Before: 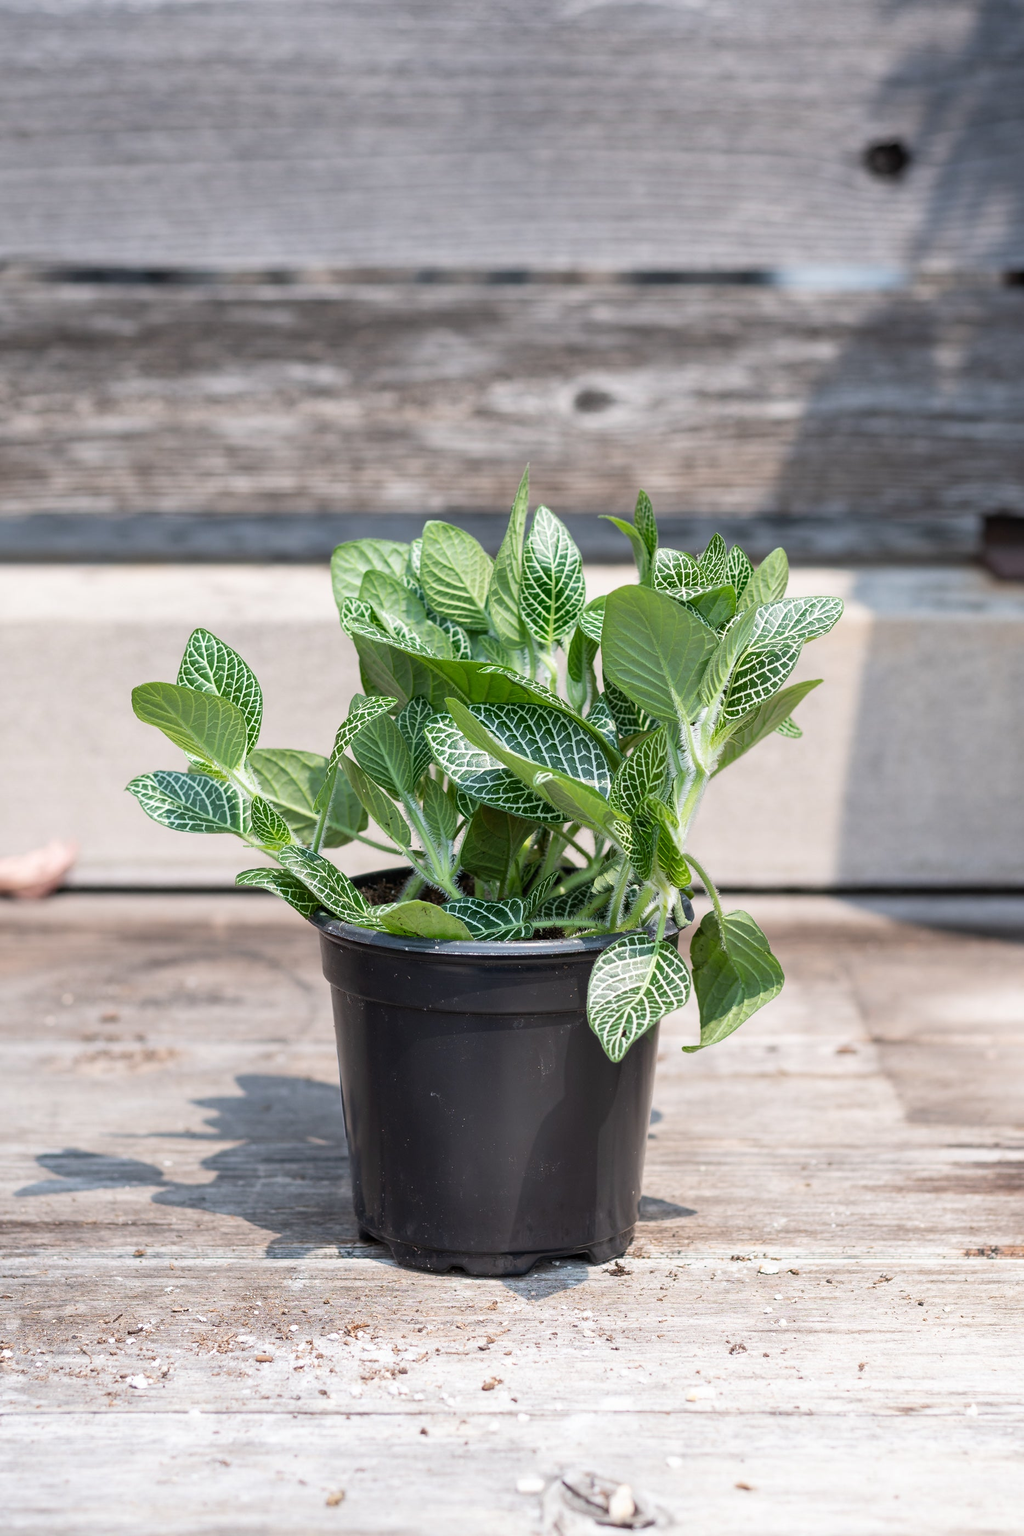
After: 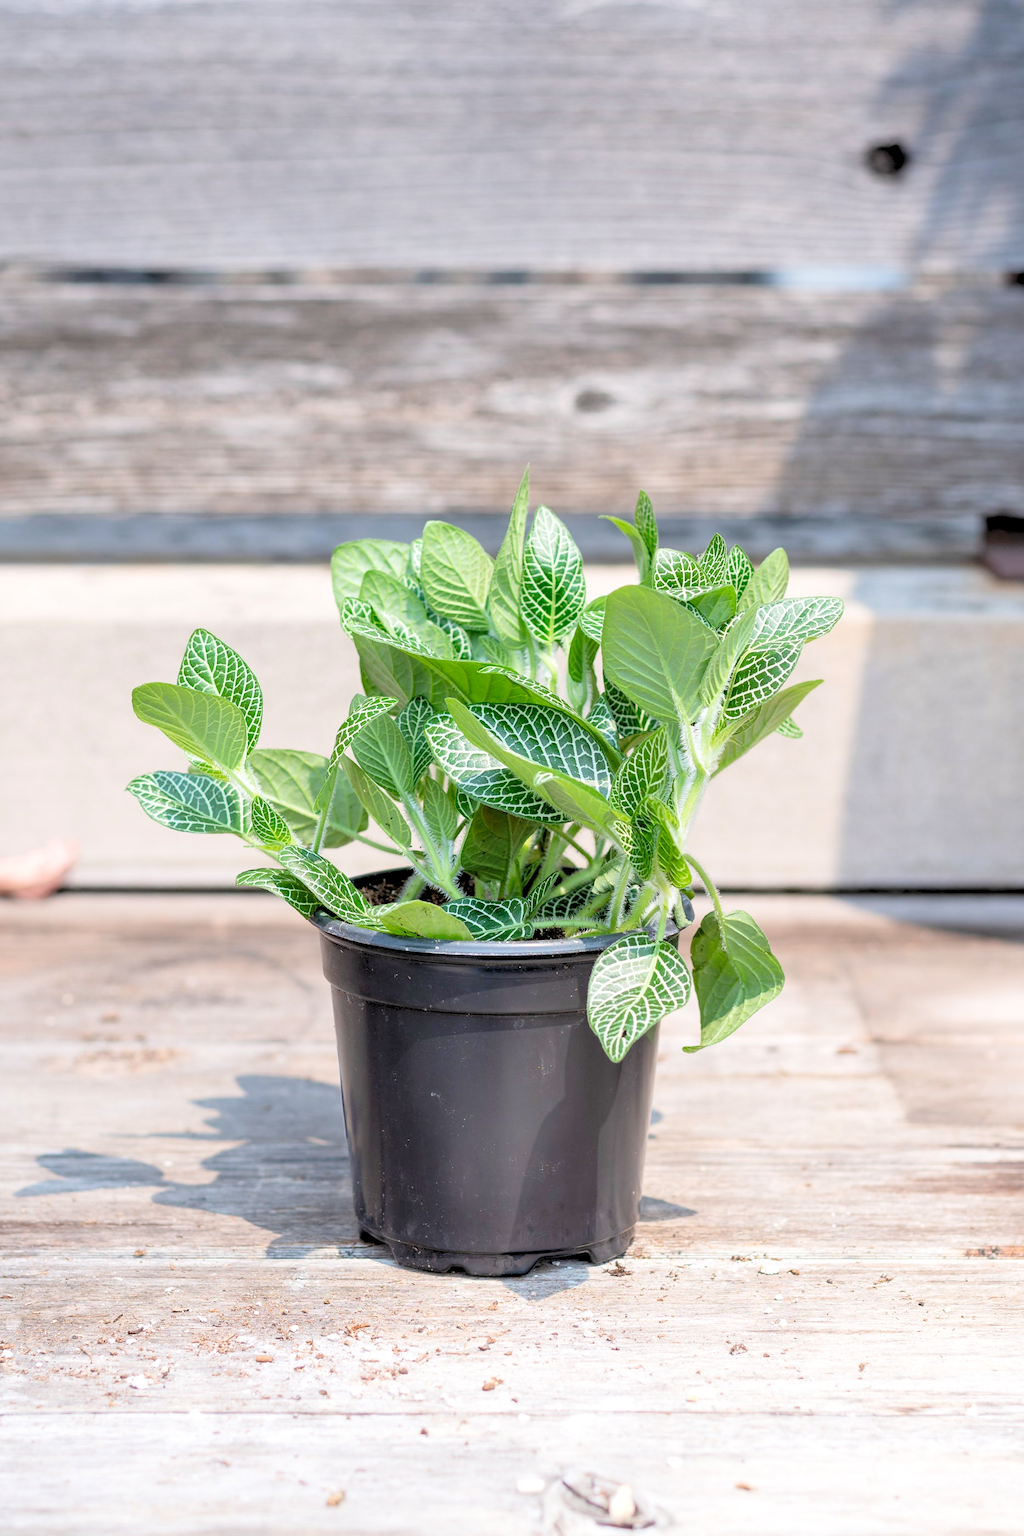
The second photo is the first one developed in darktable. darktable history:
levels: levels [0.072, 0.414, 0.976]
